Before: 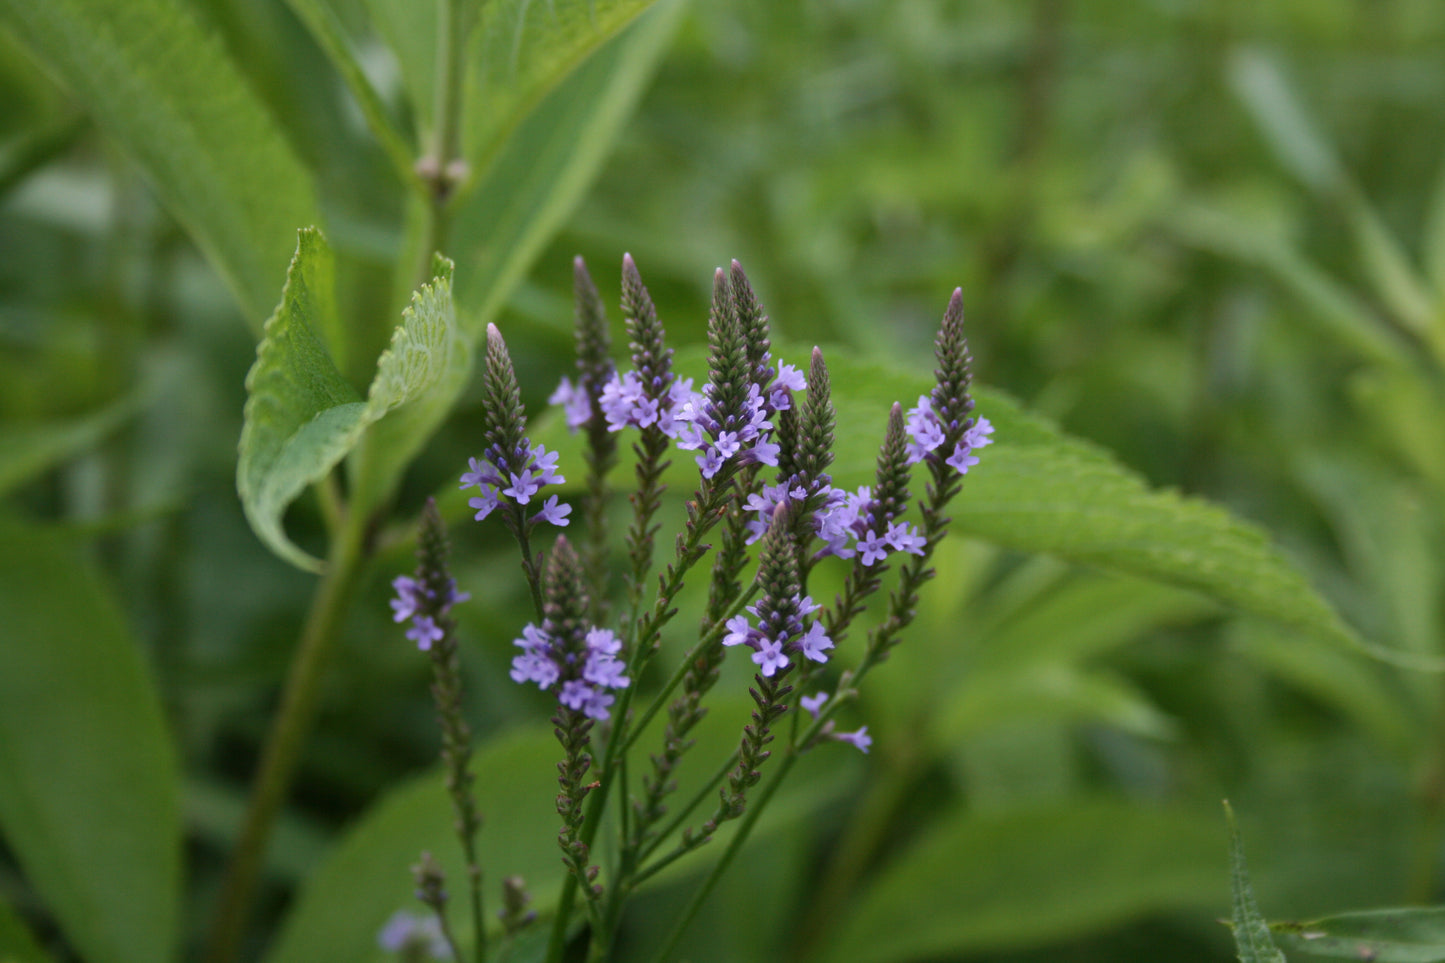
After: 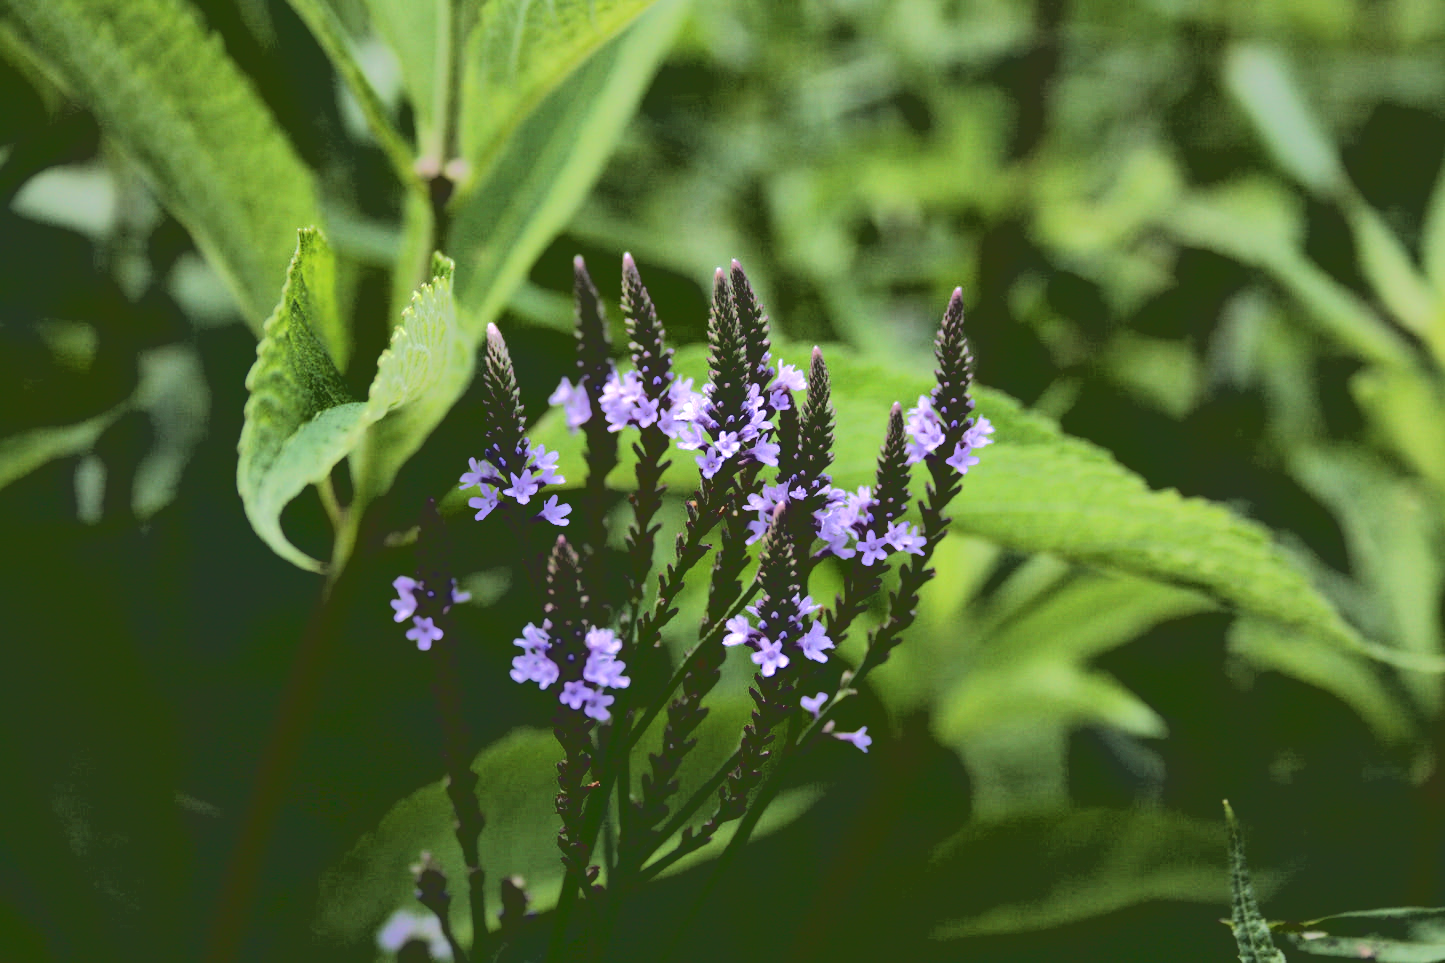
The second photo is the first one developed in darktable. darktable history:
tone equalizer: -8 EV -0.75 EV, -7 EV -0.7 EV, -6 EV -0.6 EV, -5 EV -0.4 EV, -3 EV 0.4 EV, -2 EV 0.6 EV, -1 EV 0.7 EV, +0 EV 0.75 EV, edges refinement/feathering 500, mask exposure compensation -1.57 EV, preserve details no
base curve: curves: ch0 [(0.065, 0.026) (0.236, 0.358) (0.53, 0.546) (0.777, 0.841) (0.924, 0.992)], preserve colors average RGB
